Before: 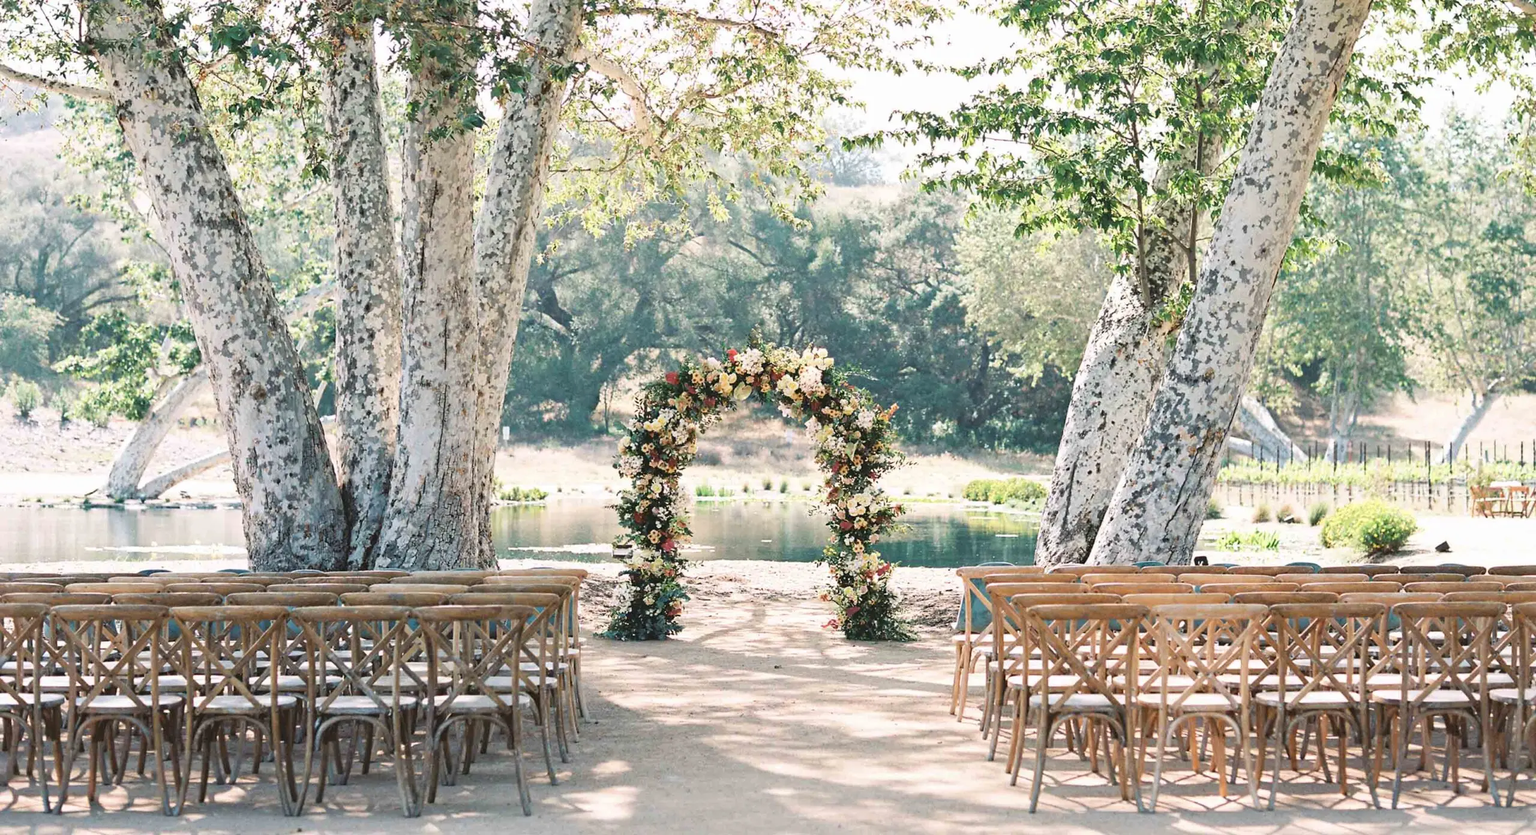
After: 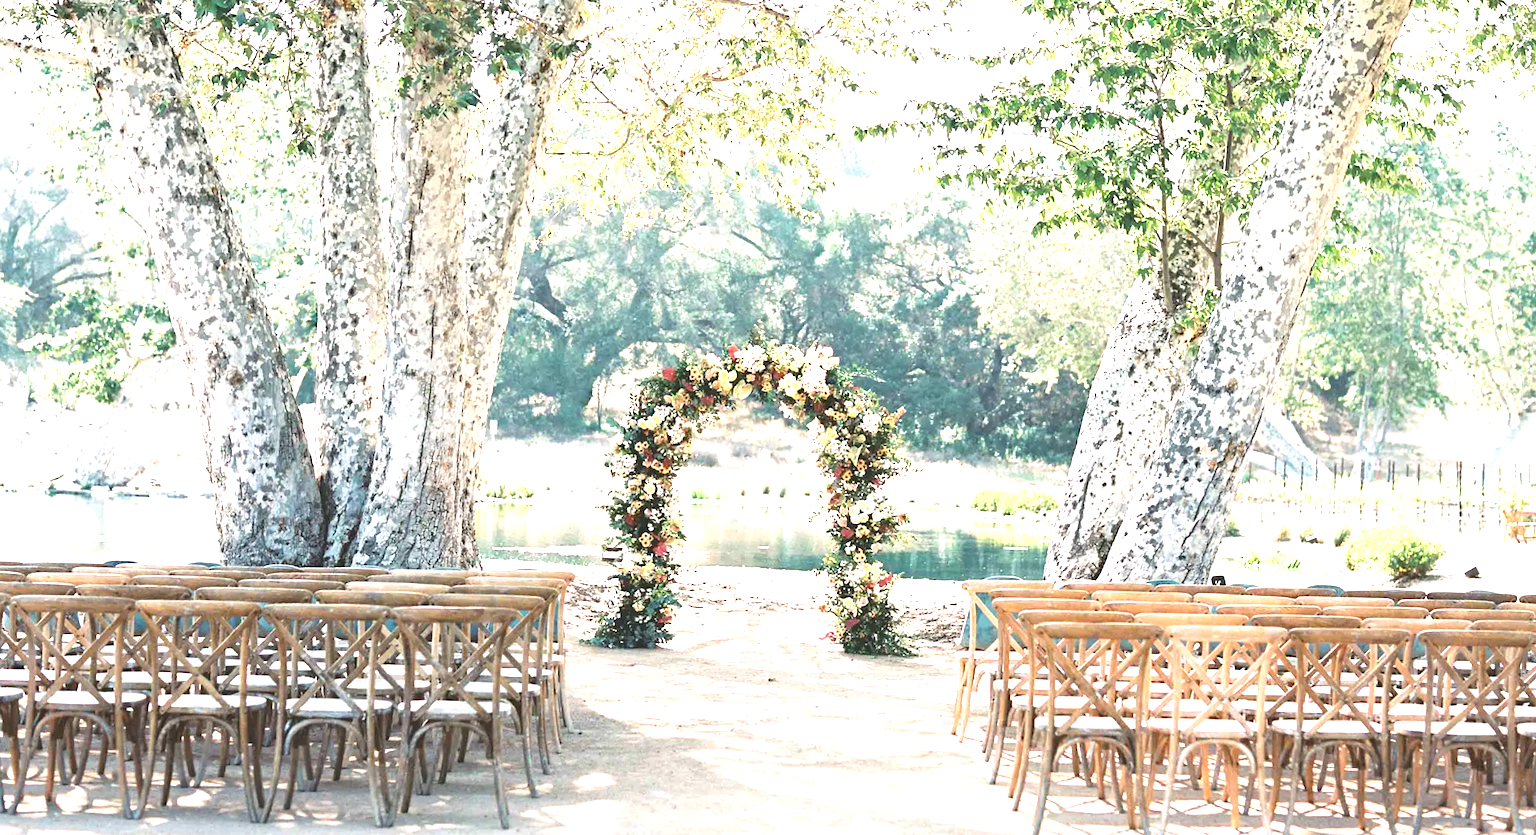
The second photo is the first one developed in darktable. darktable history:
crop and rotate: angle -1.52°
exposure: black level correction 0, exposure 1.103 EV, compensate exposure bias true, compensate highlight preservation false
